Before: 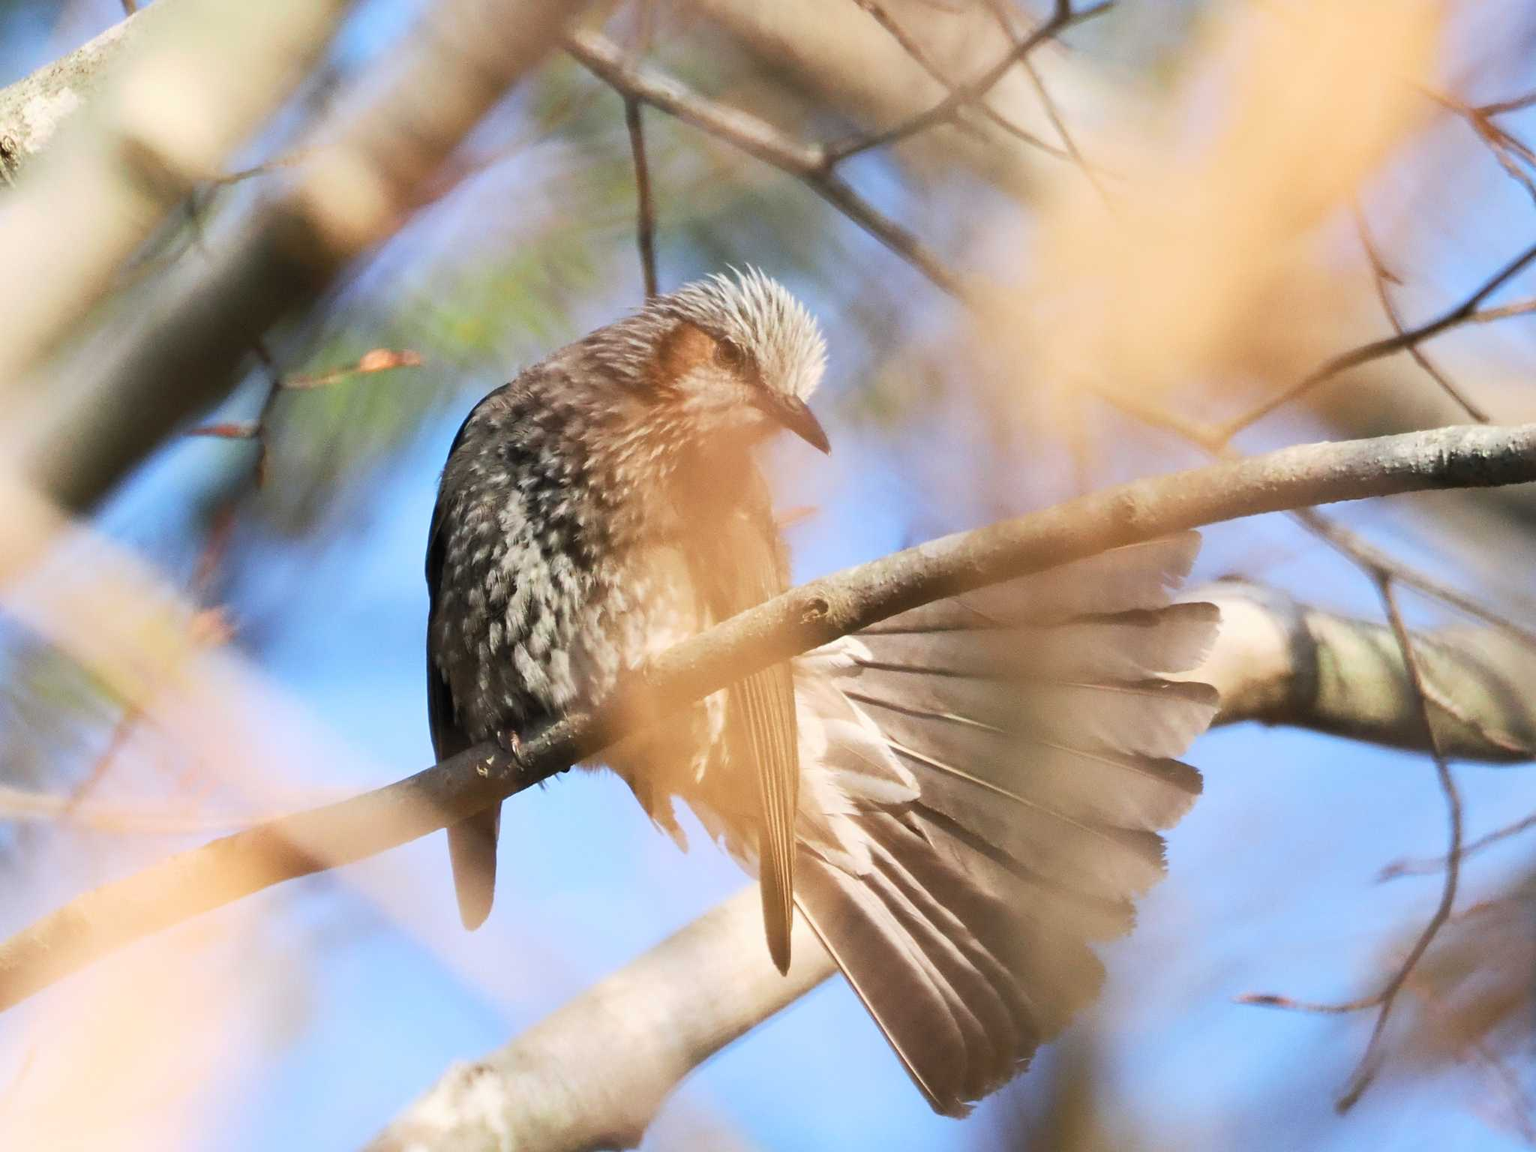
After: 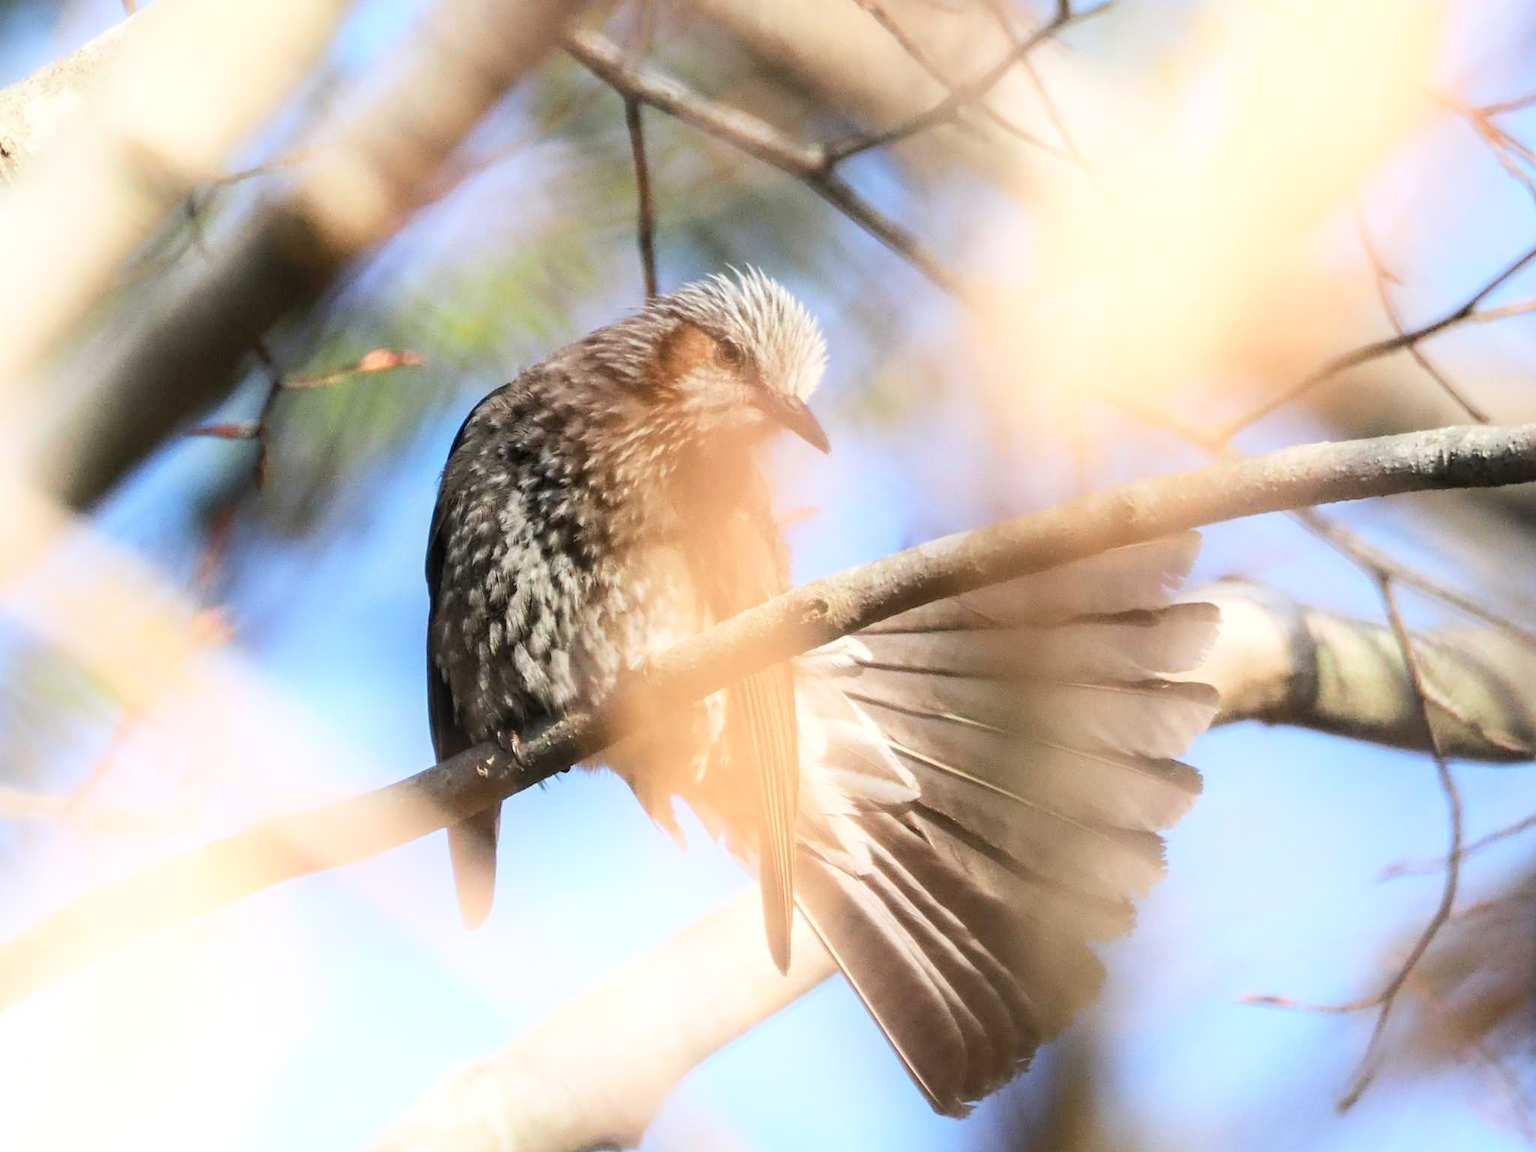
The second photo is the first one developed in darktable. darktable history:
shadows and highlights: shadows -22.14, highlights 99.19, soften with gaussian
local contrast: on, module defaults
